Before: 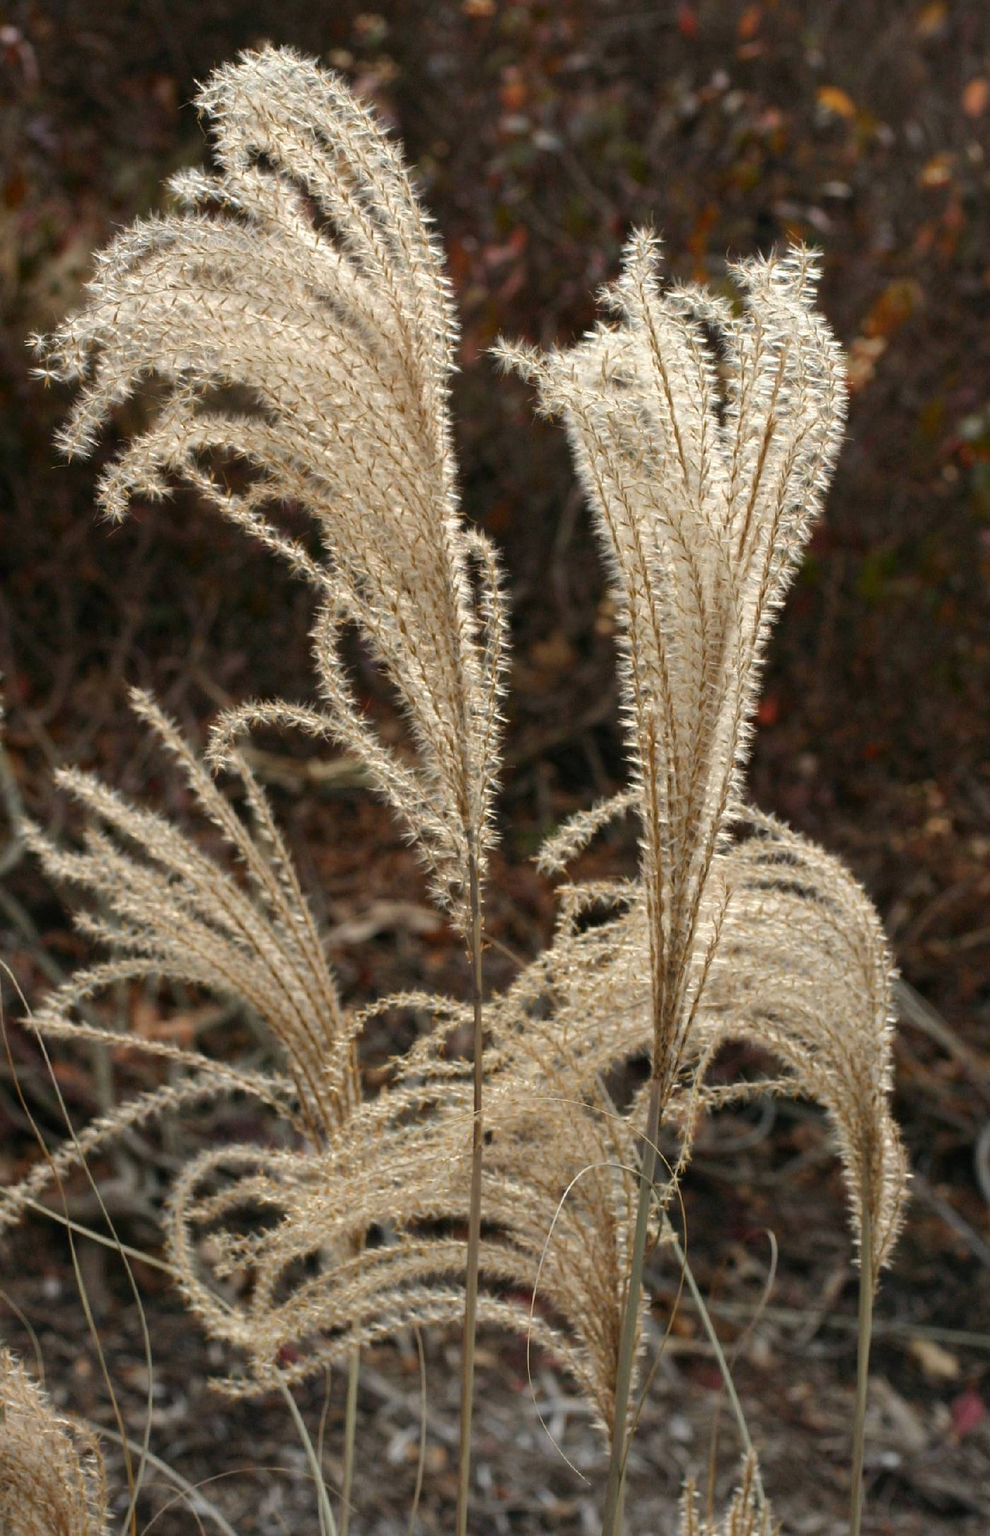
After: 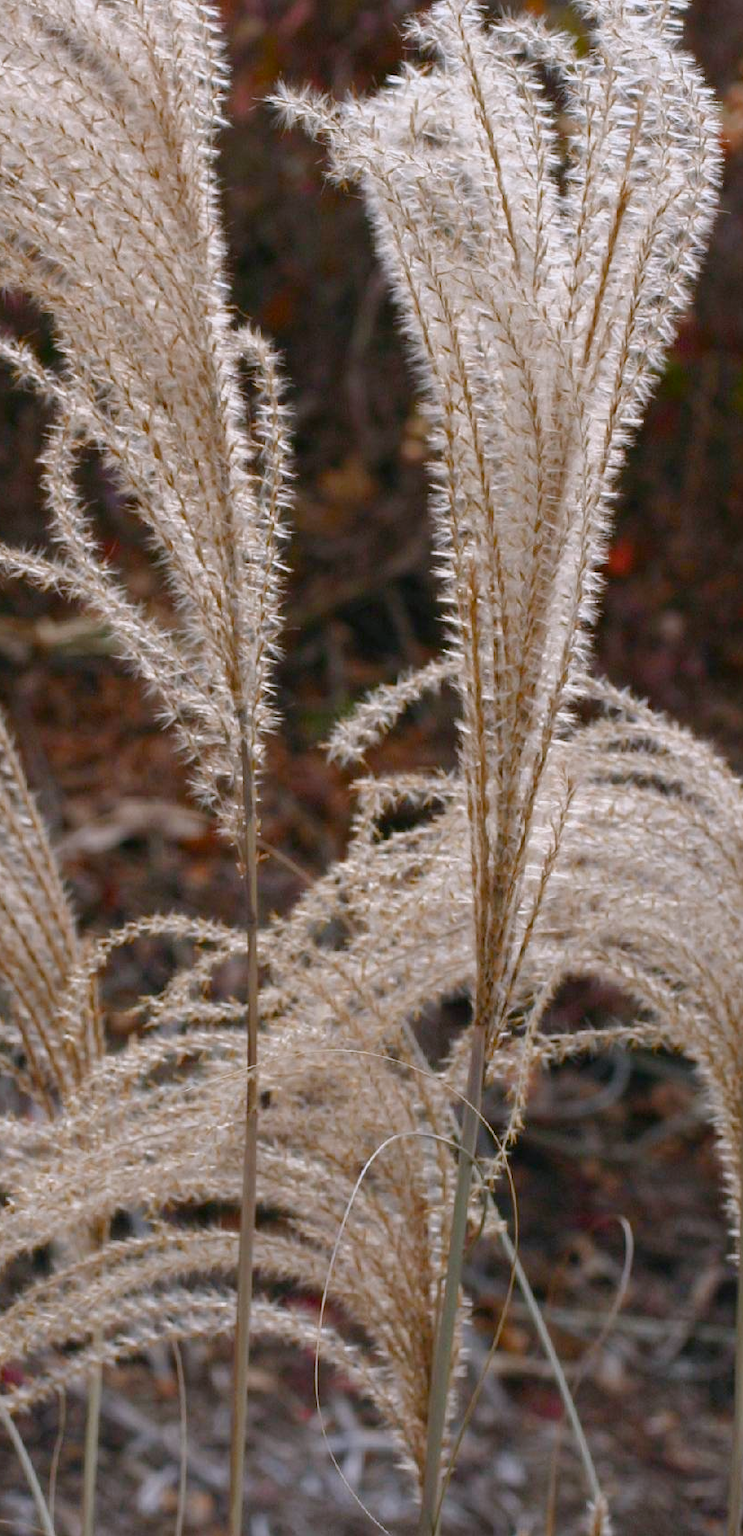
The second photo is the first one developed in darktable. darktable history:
color balance rgb: shadows lift › chroma 1%, shadows lift › hue 113°, highlights gain › chroma 0.2%, highlights gain › hue 333°, perceptual saturation grading › global saturation 20%, perceptual saturation grading › highlights -50%, perceptual saturation grading › shadows 25%, contrast -10%
crop and rotate: left 28.256%, top 17.734%, right 12.656%, bottom 3.573%
color calibration: illuminant custom, x 0.363, y 0.385, temperature 4528.03 K
